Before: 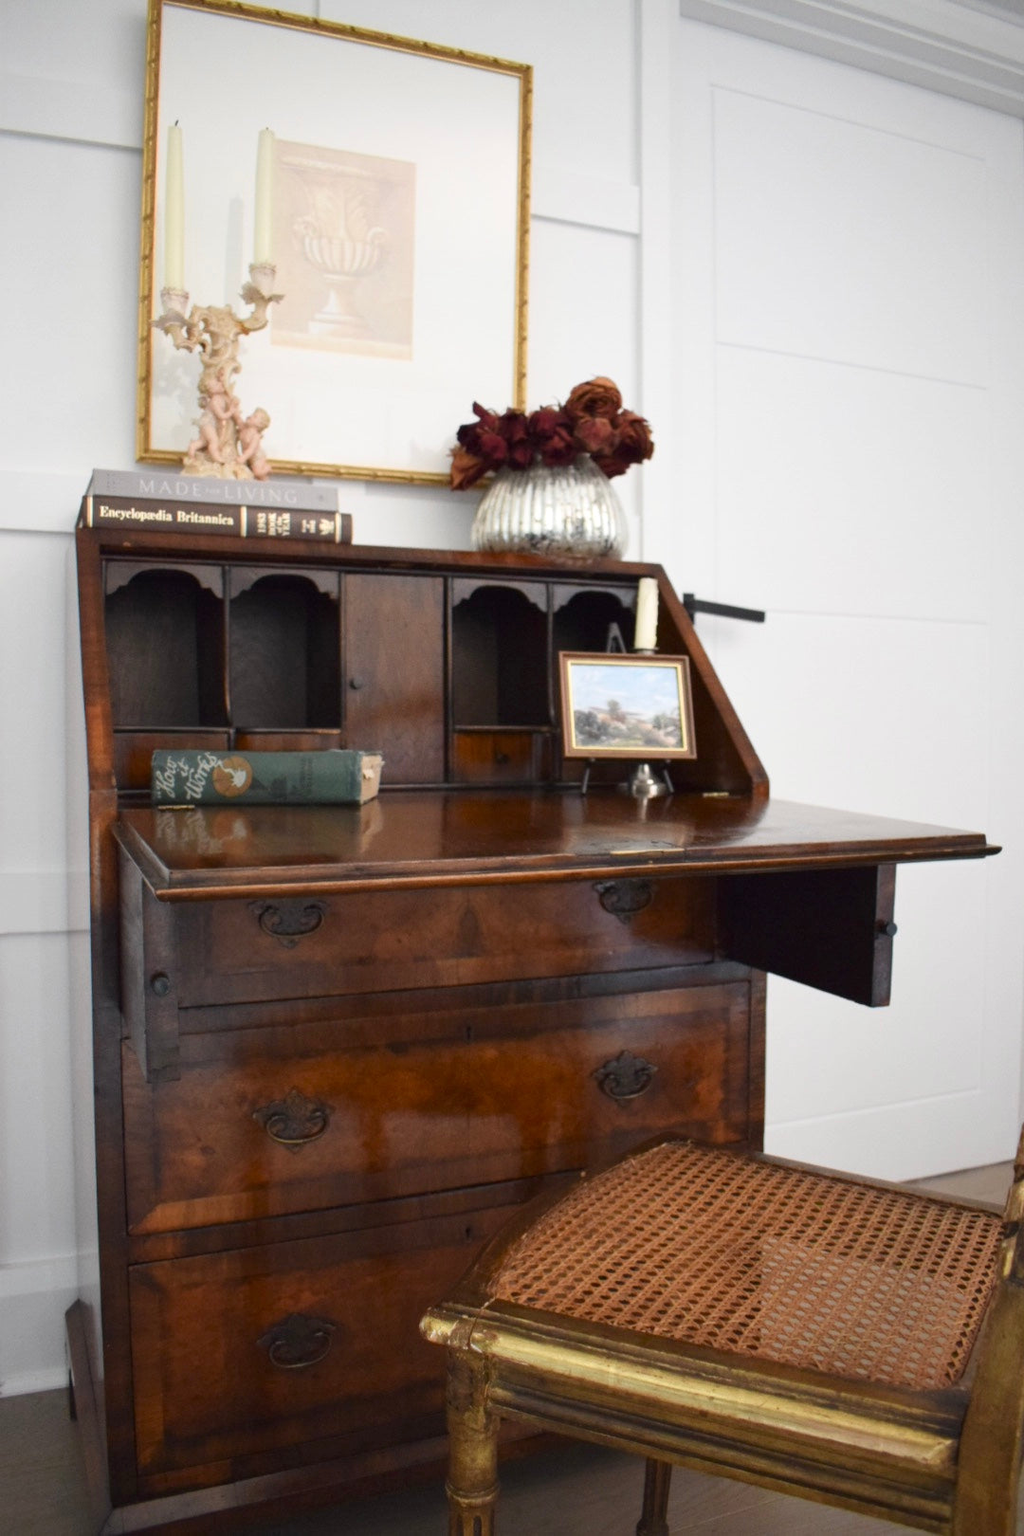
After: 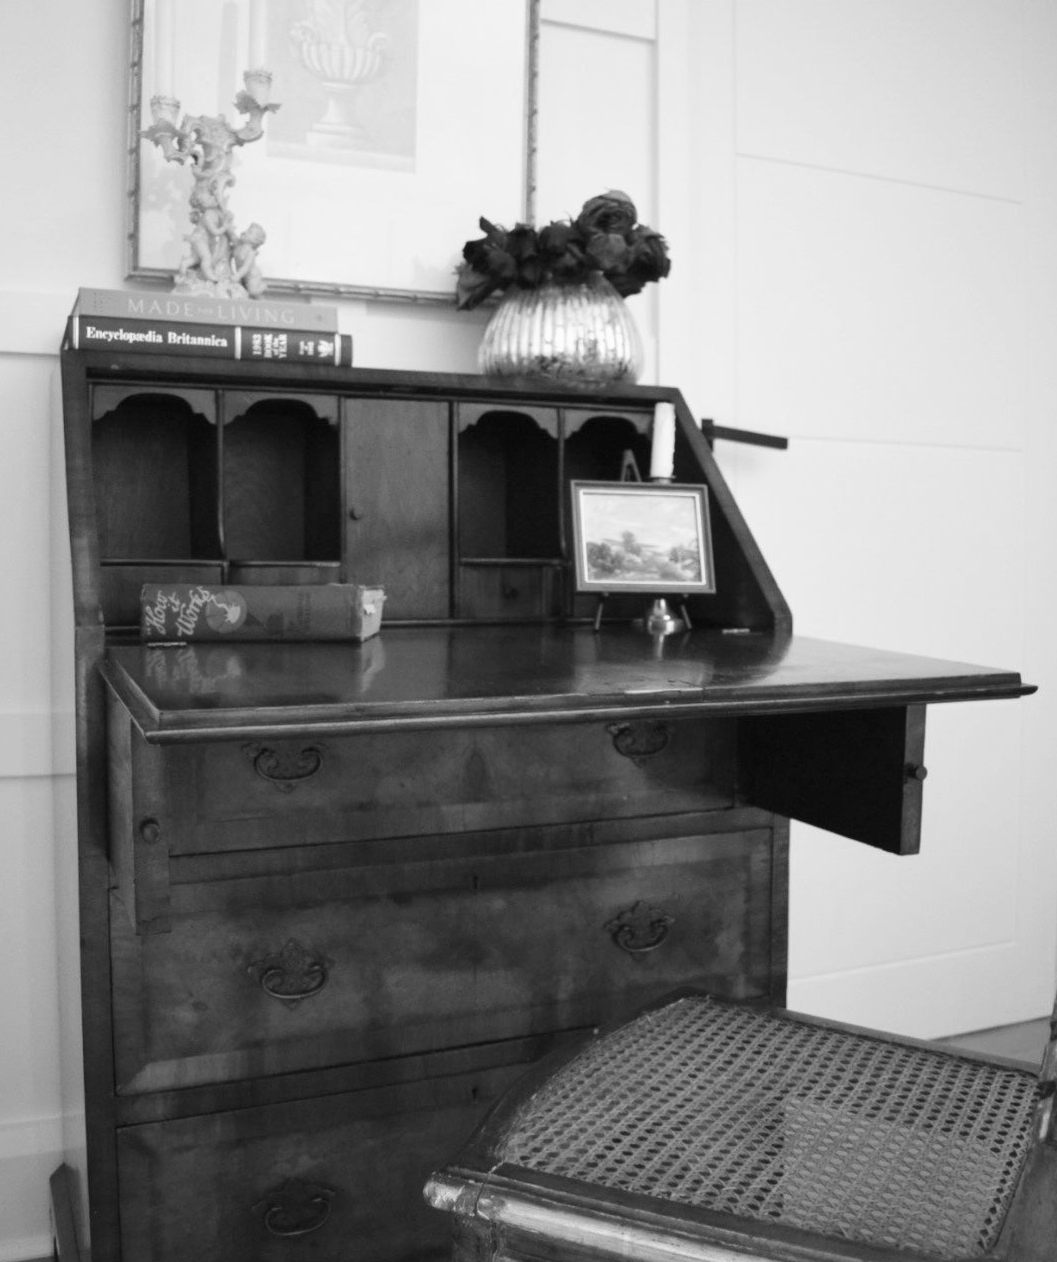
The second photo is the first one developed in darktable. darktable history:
crop and rotate: left 1.814%, top 12.818%, right 0.25%, bottom 9.225%
white balance: red 1.123, blue 0.83
monochrome: a 30.25, b 92.03
